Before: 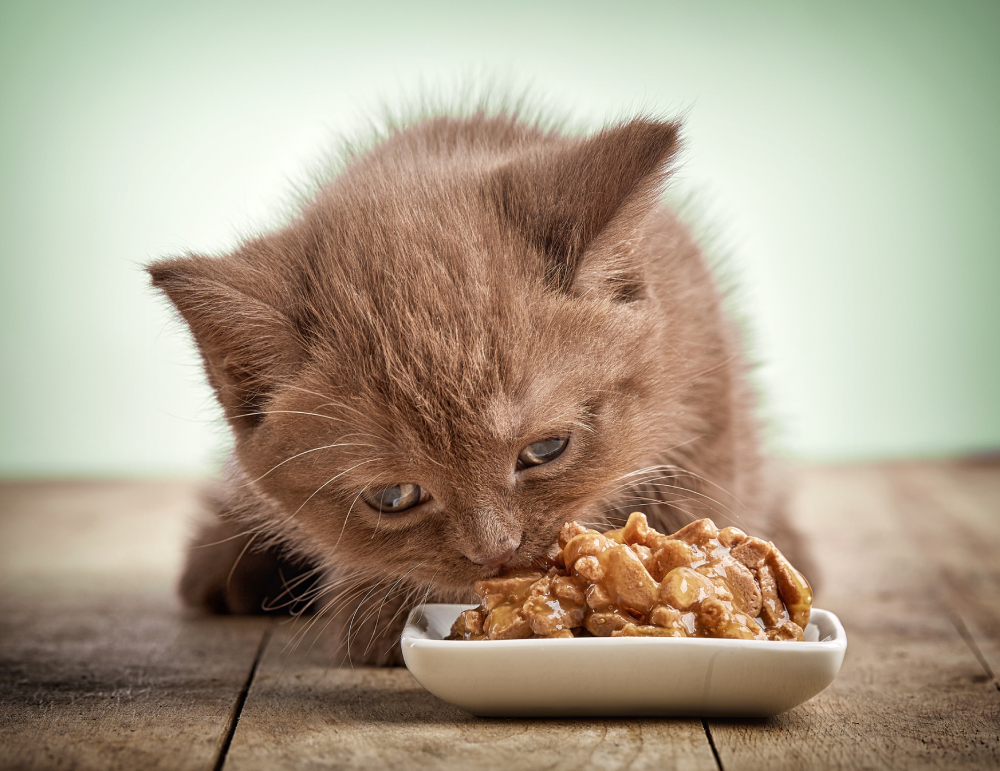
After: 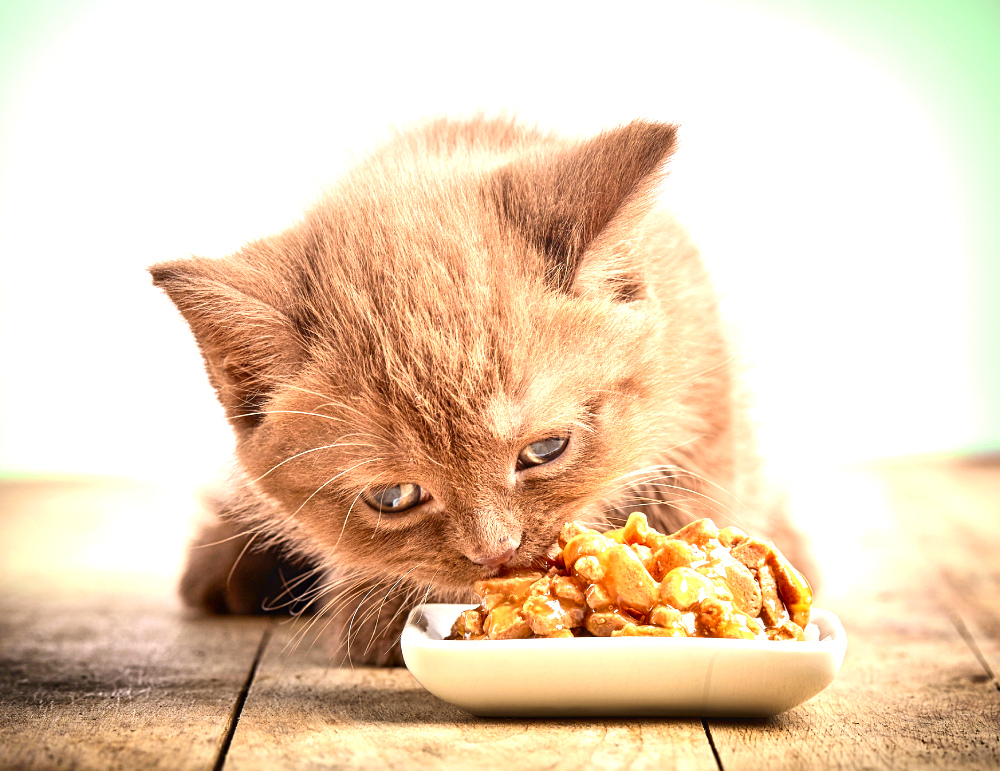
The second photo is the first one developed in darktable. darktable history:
exposure: black level correction 0, exposure 1.45 EV, compensate exposure bias true, compensate highlight preservation false
contrast brightness saturation: contrast 0.18, saturation 0.3
